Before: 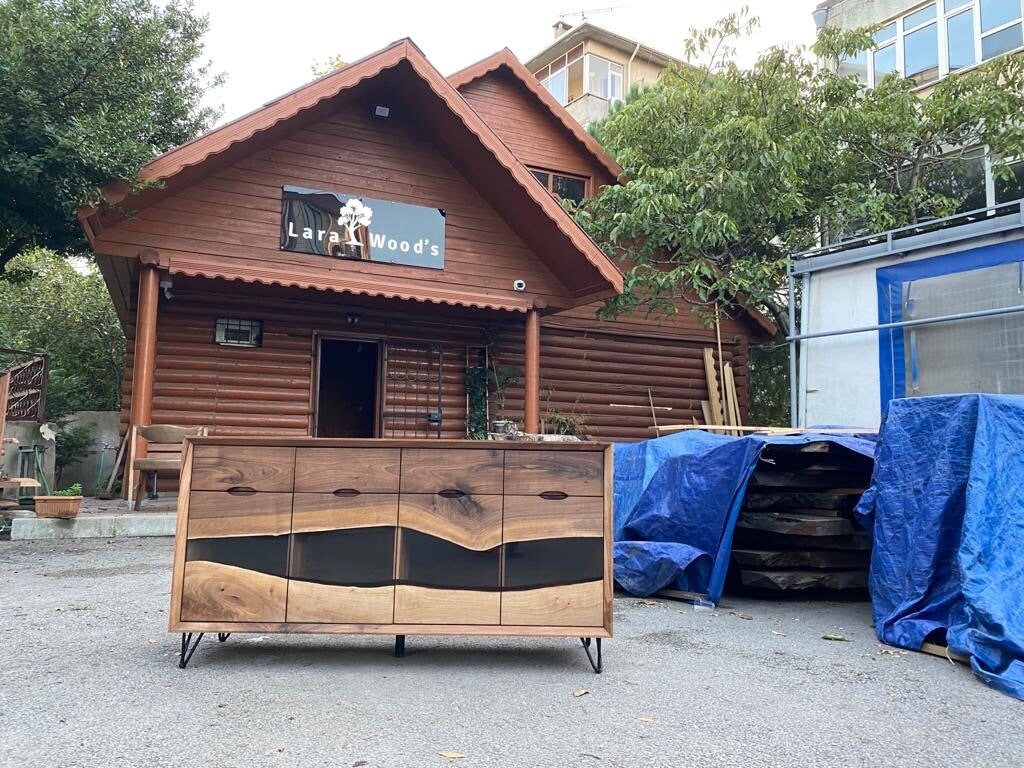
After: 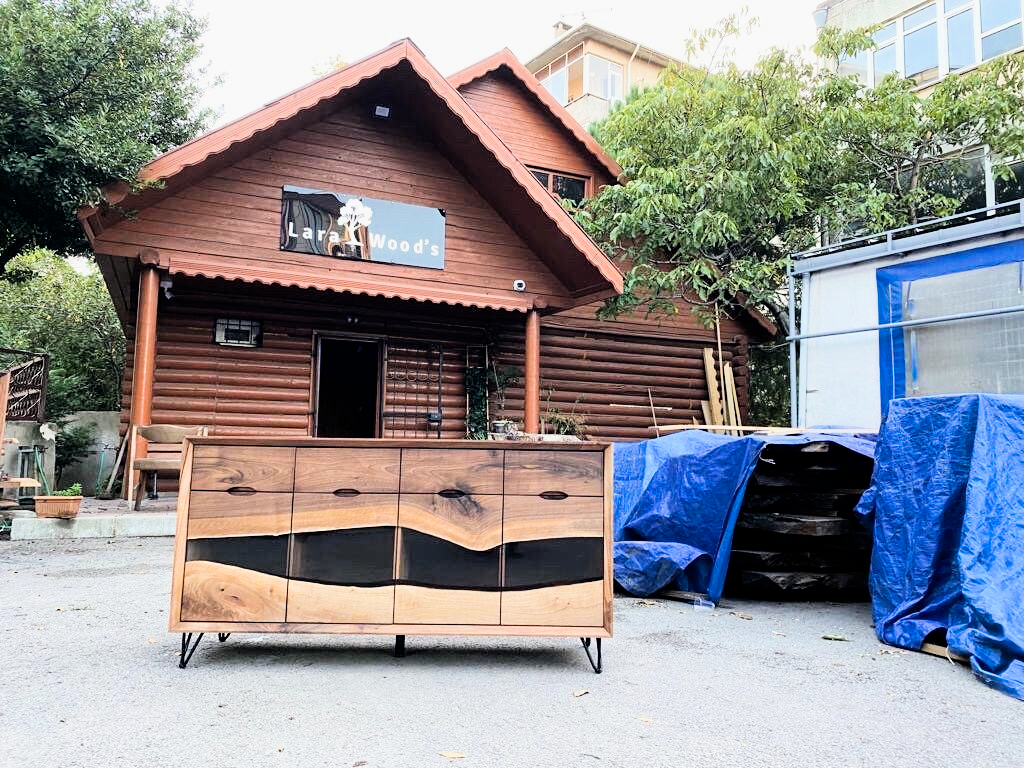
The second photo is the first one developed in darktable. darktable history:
color balance rgb: perceptual saturation grading › global saturation 20%
filmic rgb: black relative exposure -5 EV, hardness 2.88, contrast 1.5, highlights saturation mix -10%
exposure: black level correction 0, exposure 0.7 EV, compensate highlight preservation false
